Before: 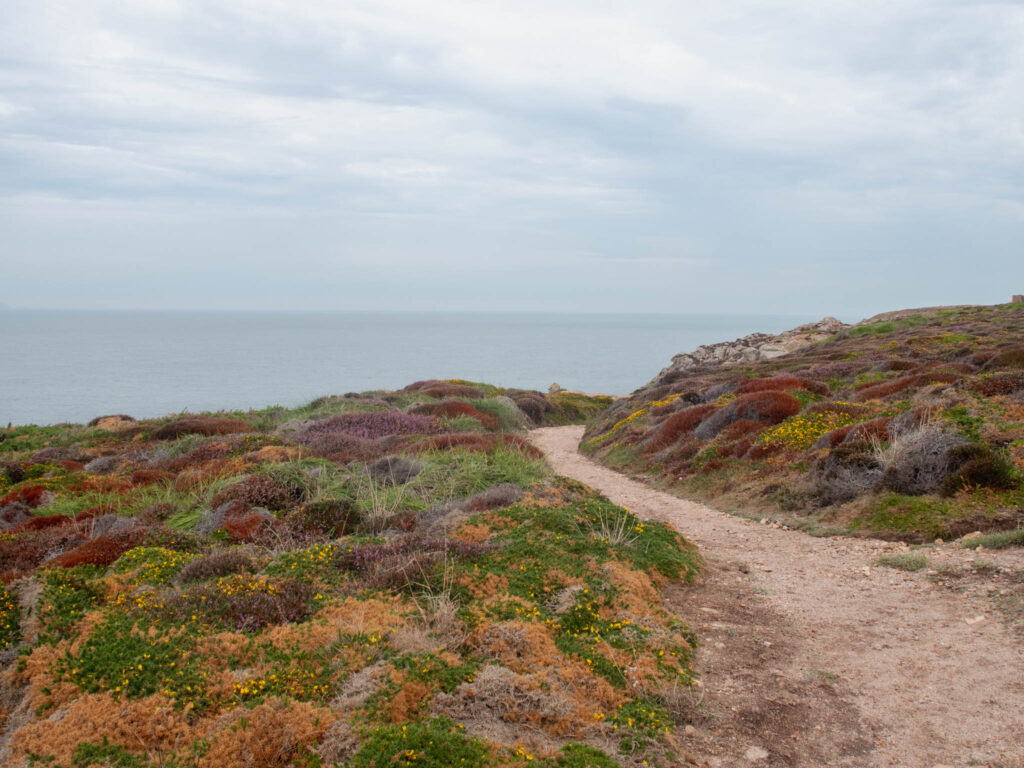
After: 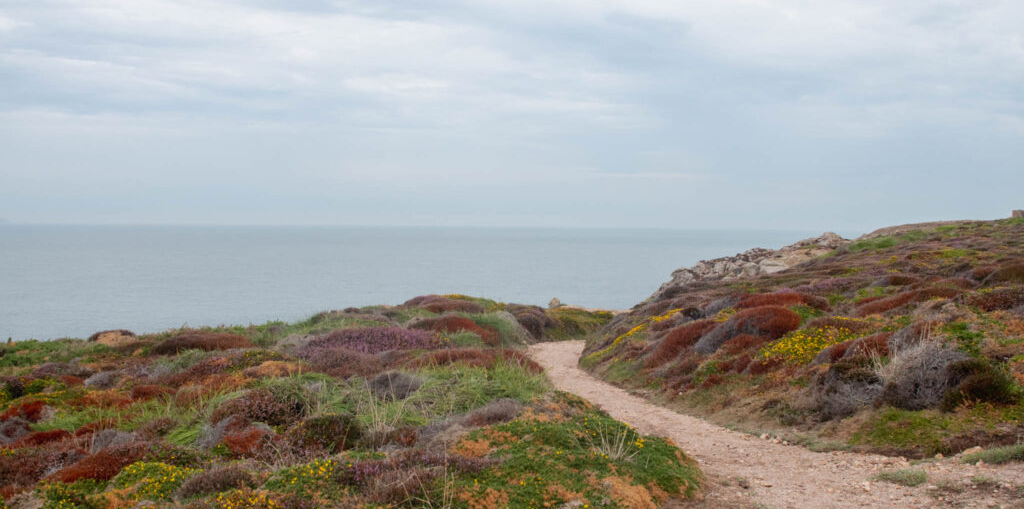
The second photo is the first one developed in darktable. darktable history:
crop: top 11.184%, bottom 22.411%
